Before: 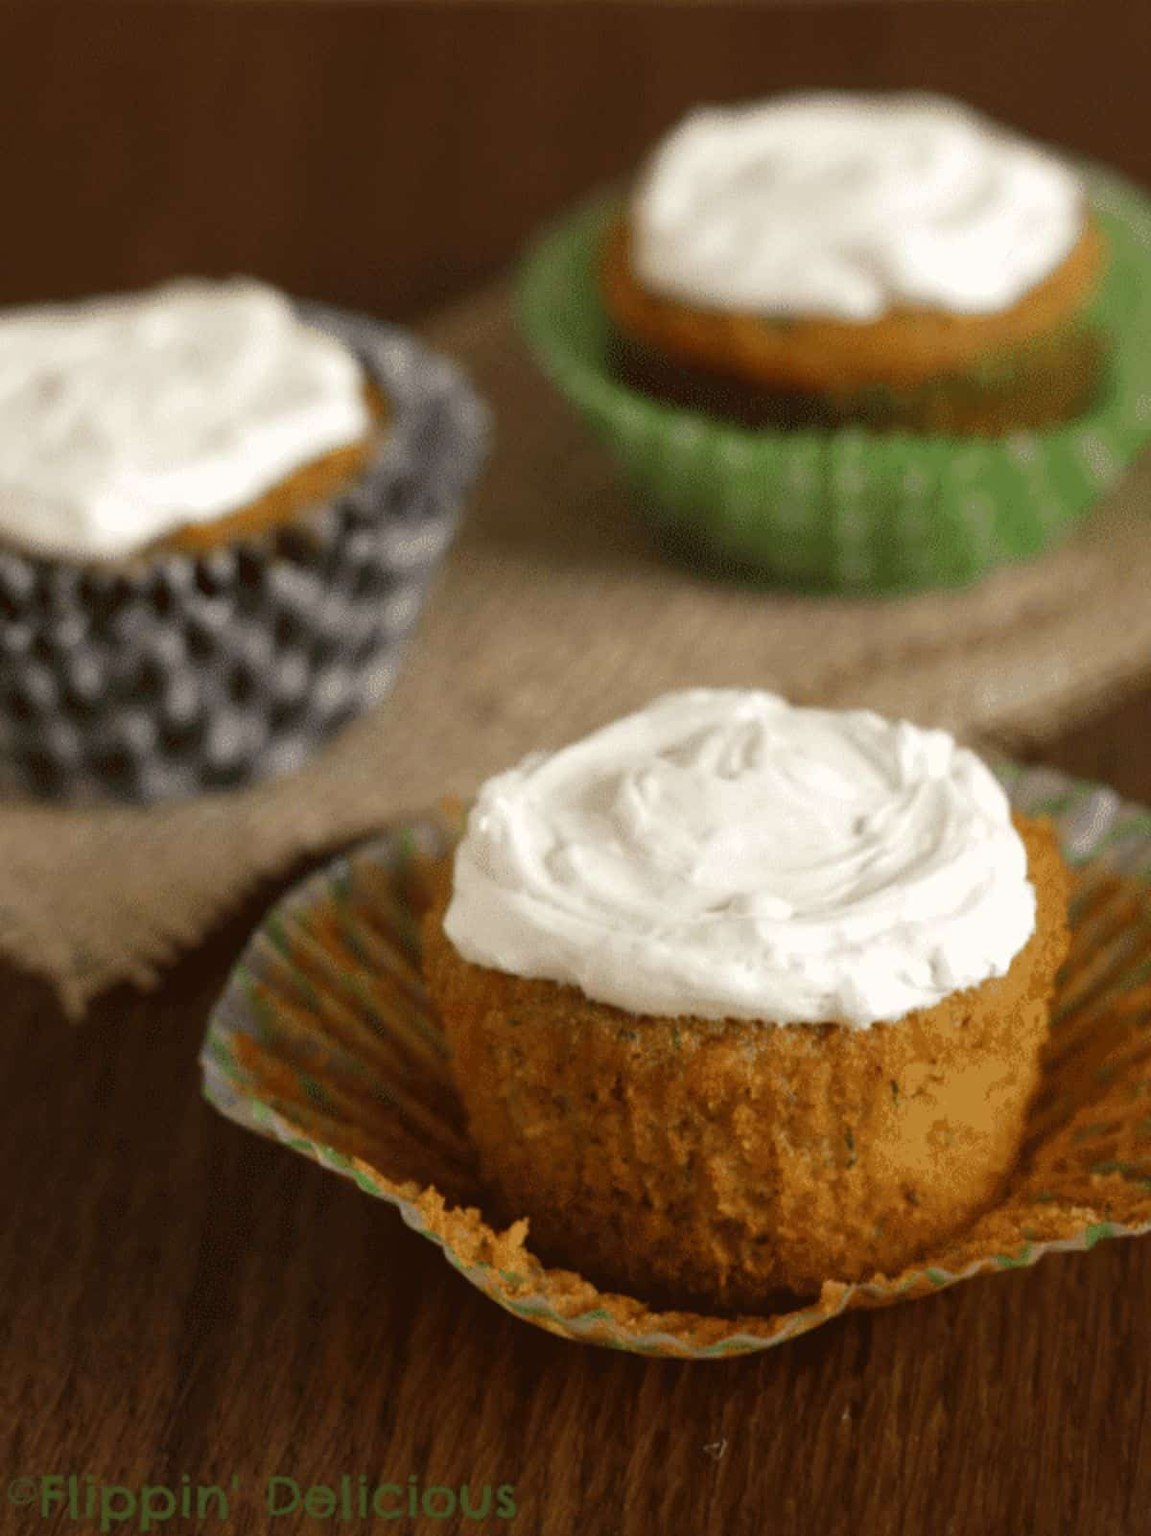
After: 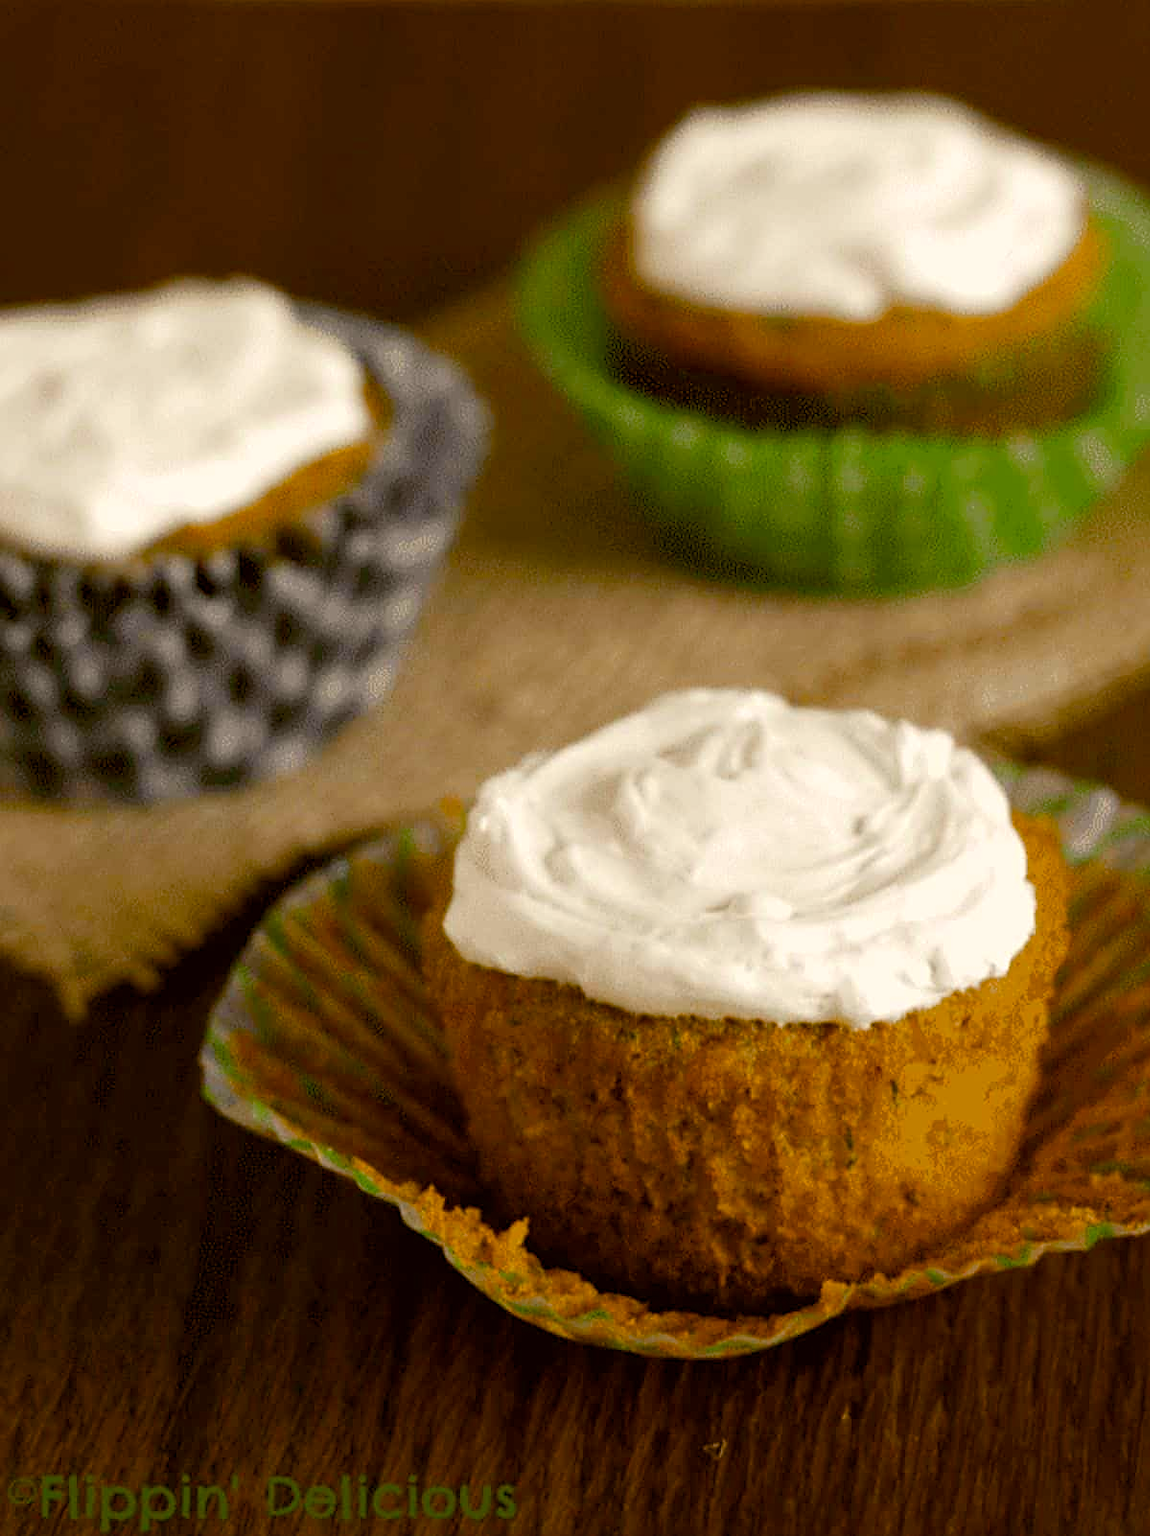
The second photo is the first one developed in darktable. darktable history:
sharpen: on, module defaults
color balance rgb: shadows lift › chroma 1%, shadows lift › hue 240.84°, highlights gain › chroma 2%, highlights gain › hue 73.2°, global offset › luminance -0.5%, perceptual saturation grading › global saturation 20%, perceptual saturation grading › highlights -25%, perceptual saturation grading › shadows 50%, global vibrance 25.26%
